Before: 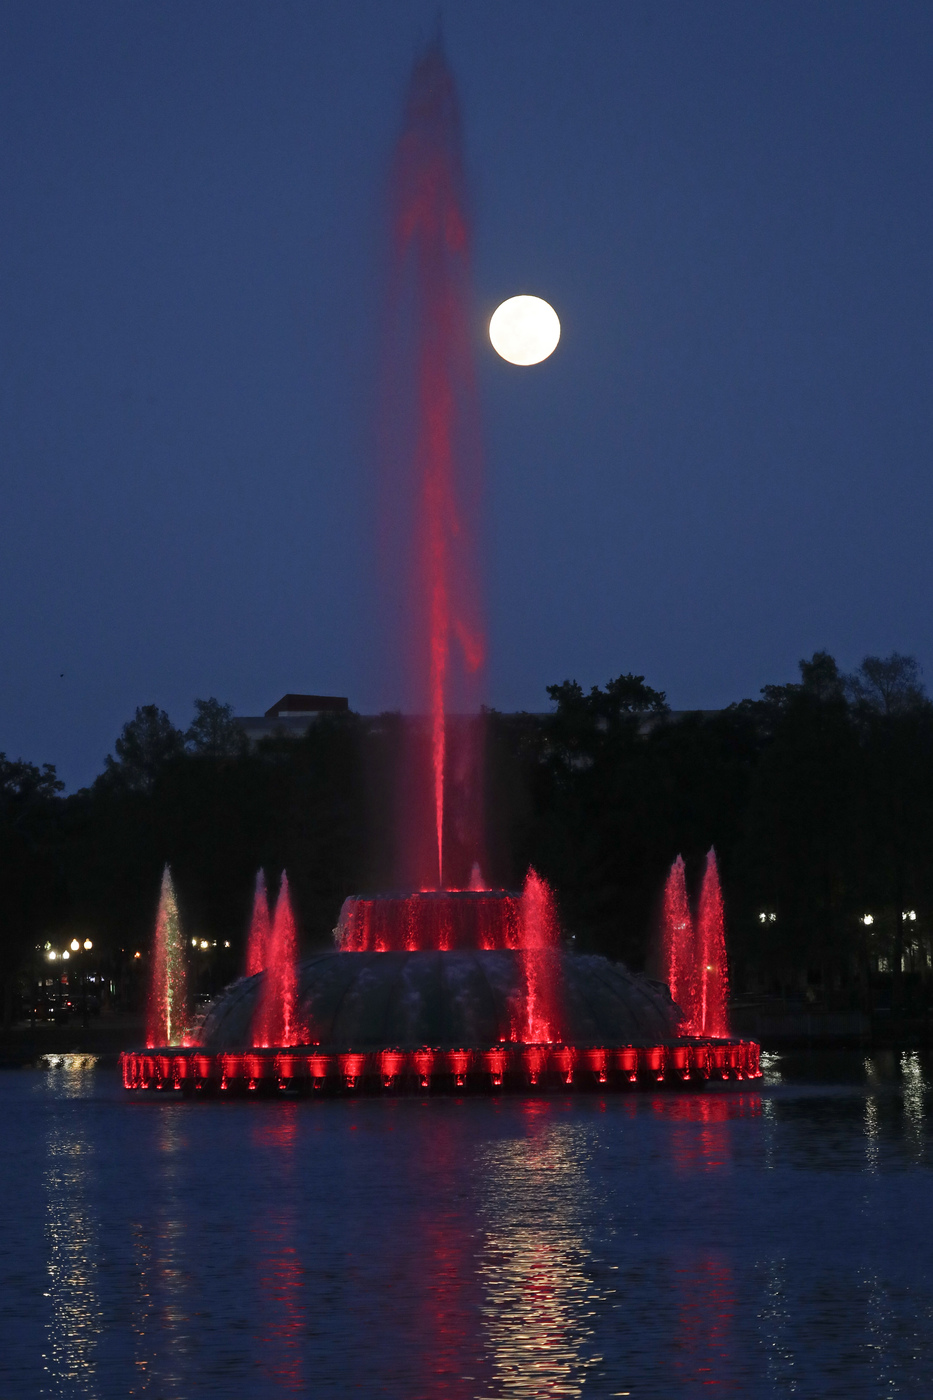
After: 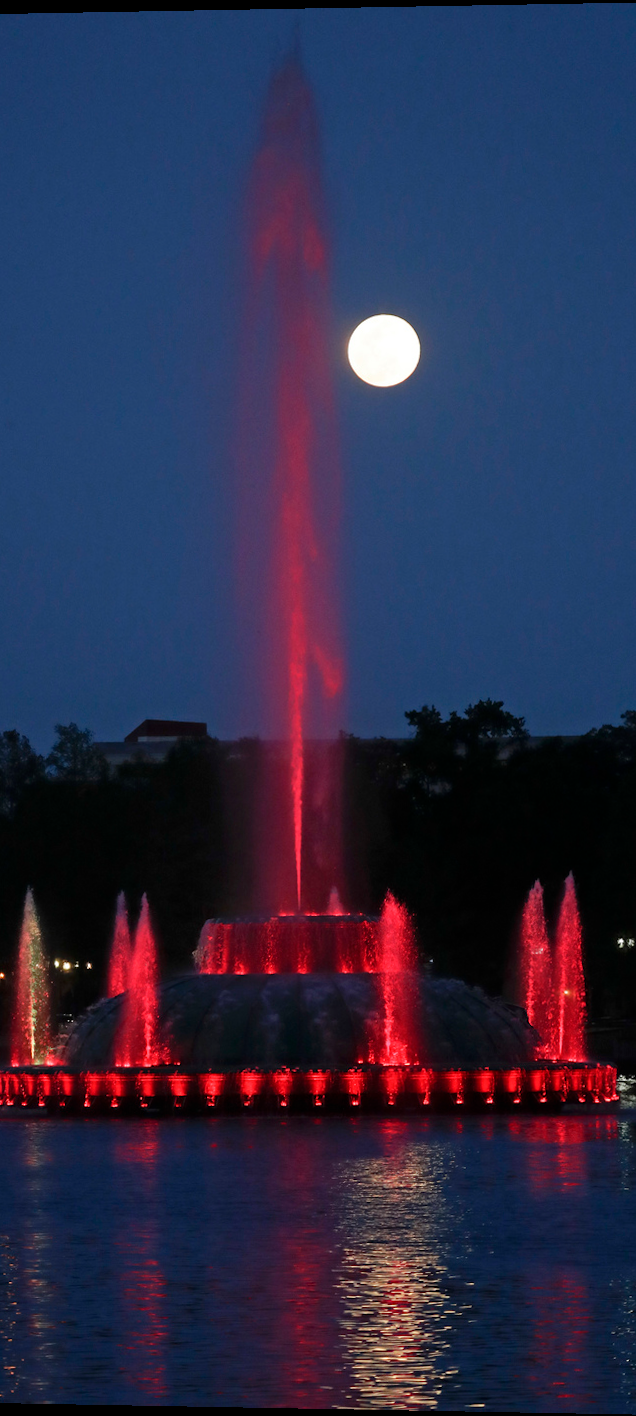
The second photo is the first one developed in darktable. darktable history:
crop: left 15.419%, right 17.914%
rotate and perspective: lens shift (vertical) 0.048, lens shift (horizontal) -0.024, automatic cropping off
